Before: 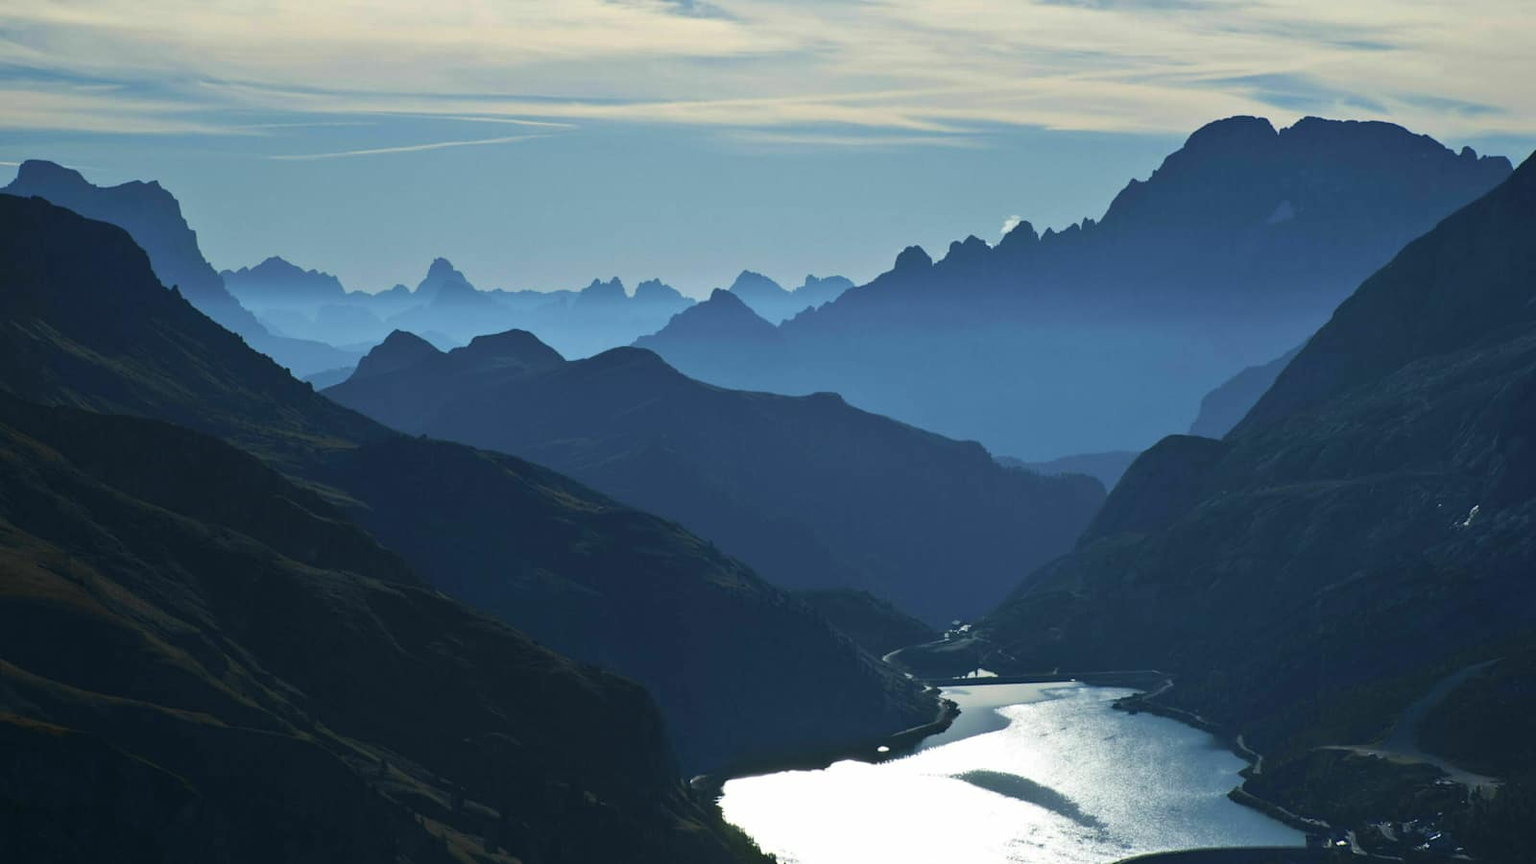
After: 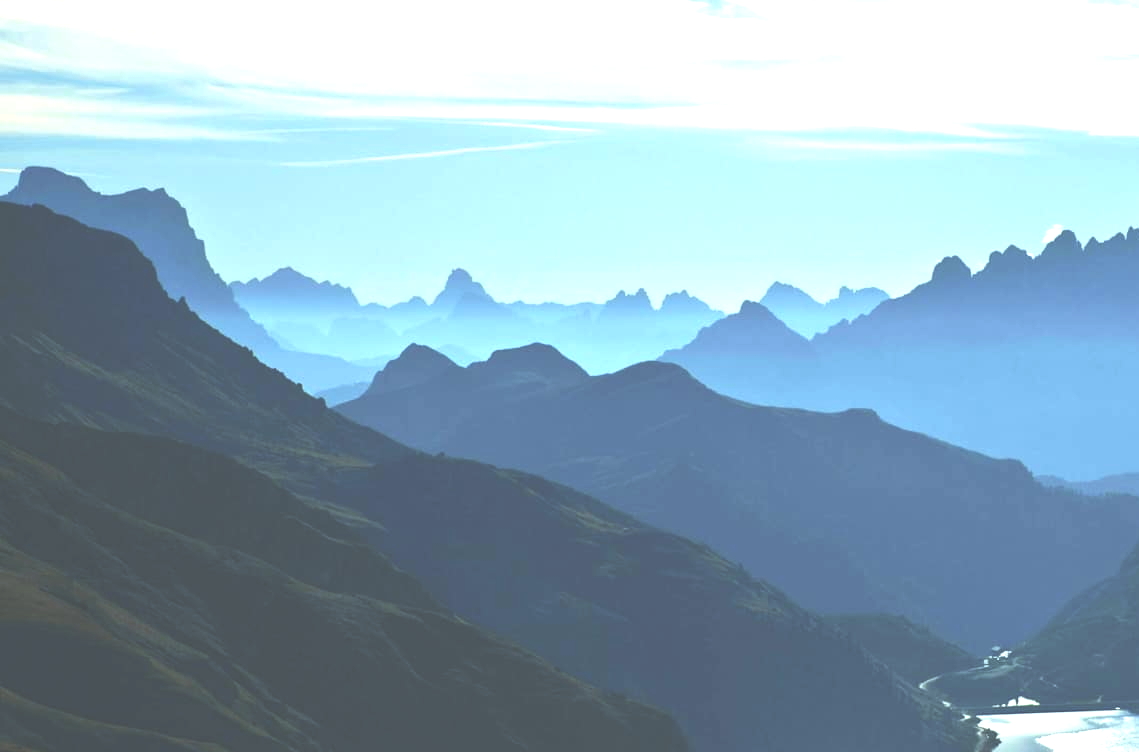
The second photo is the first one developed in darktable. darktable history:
exposure: black level correction -0.024, exposure 1.396 EV, compensate exposure bias true, compensate highlight preservation false
crop: right 28.805%, bottom 16.404%
color correction: highlights a* -2.53, highlights b* 2.62
